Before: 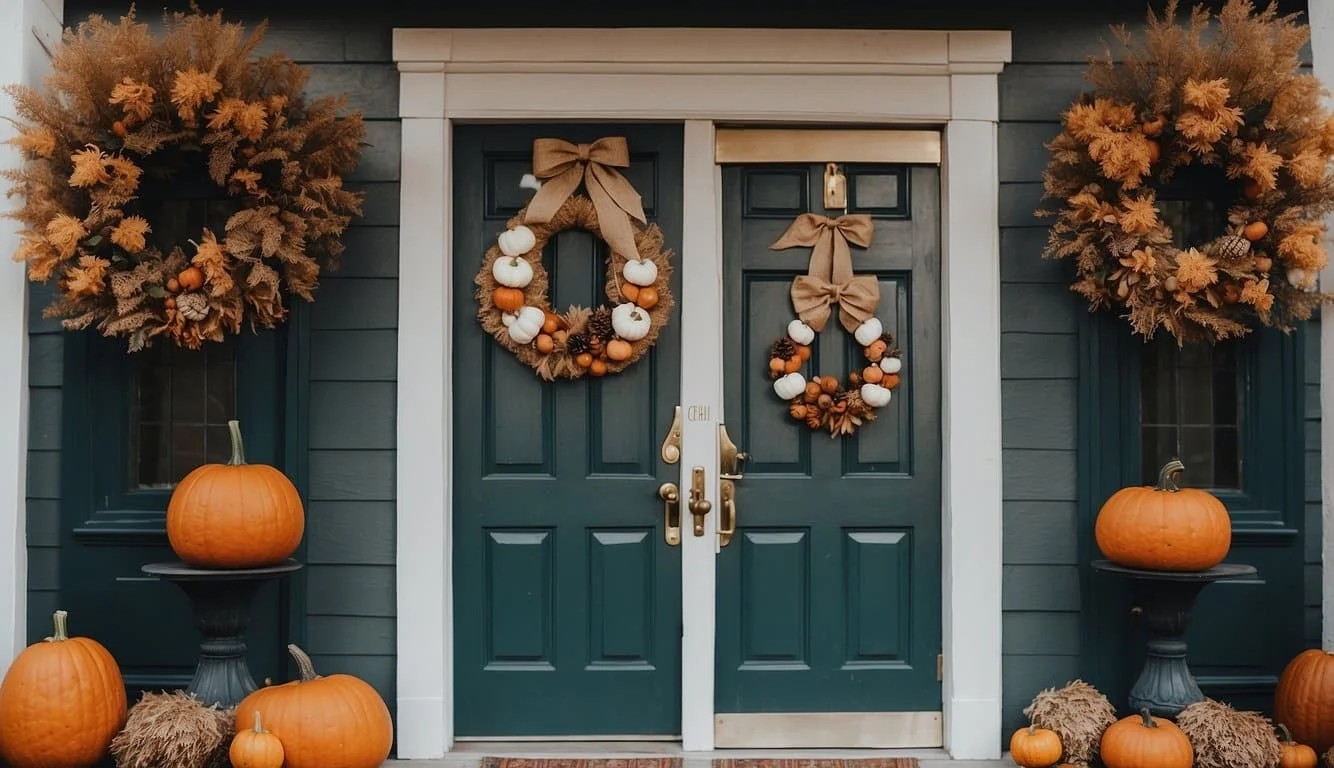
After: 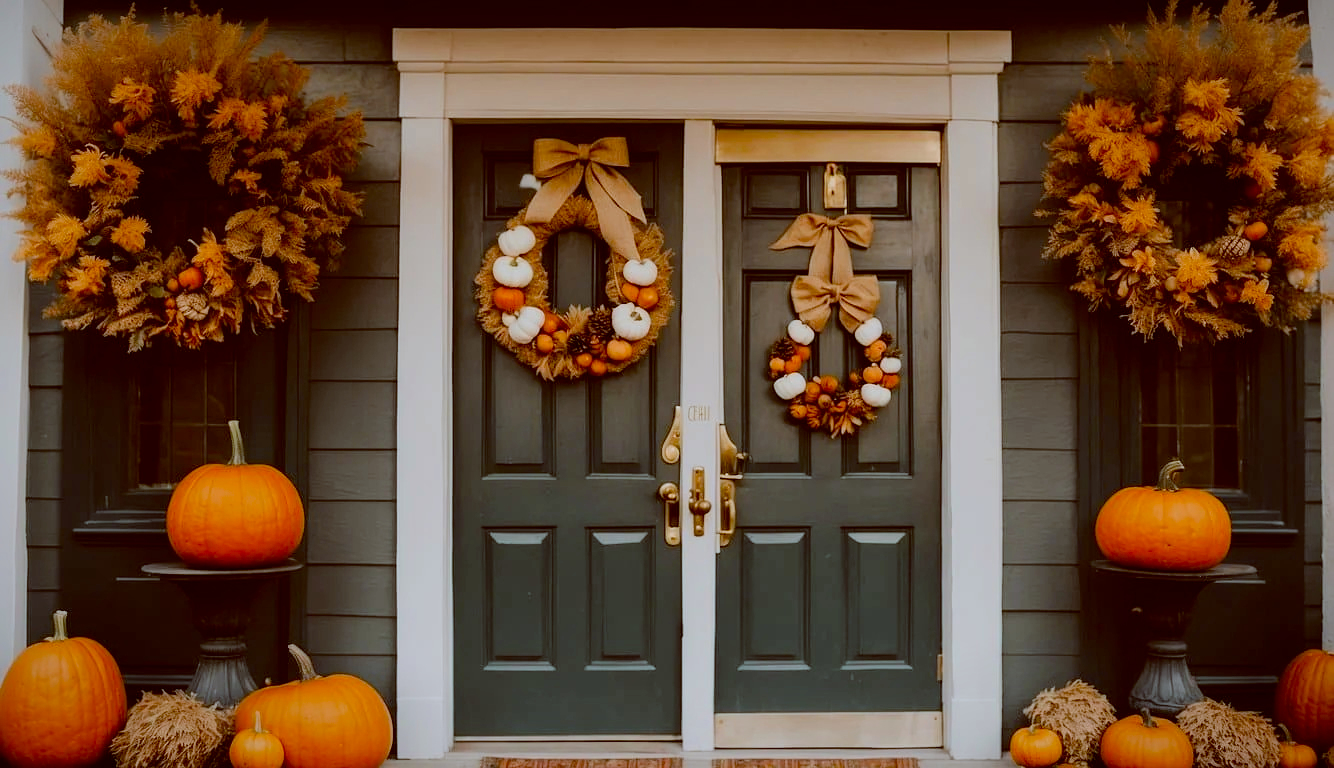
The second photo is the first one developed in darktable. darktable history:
color balance: lift [1, 1.011, 0.999, 0.989], gamma [1.109, 1.045, 1.039, 0.955], gain [0.917, 0.936, 0.952, 1.064], contrast 2.32%, contrast fulcrum 19%, output saturation 101%
vignetting: fall-off start 80.87%, fall-off radius 61.59%, brightness -0.384, saturation 0.007, center (0, 0.007), automatic ratio true, width/height ratio 1.418
filmic rgb: black relative exposure -7.75 EV, white relative exposure 4.4 EV, threshold 3 EV, target black luminance 0%, hardness 3.76, latitude 50.51%, contrast 1.074, highlights saturation mix 10%, shadows ↔ highlights balance -0.22%, color science v4 (2020), enable highlight reconstruction true
